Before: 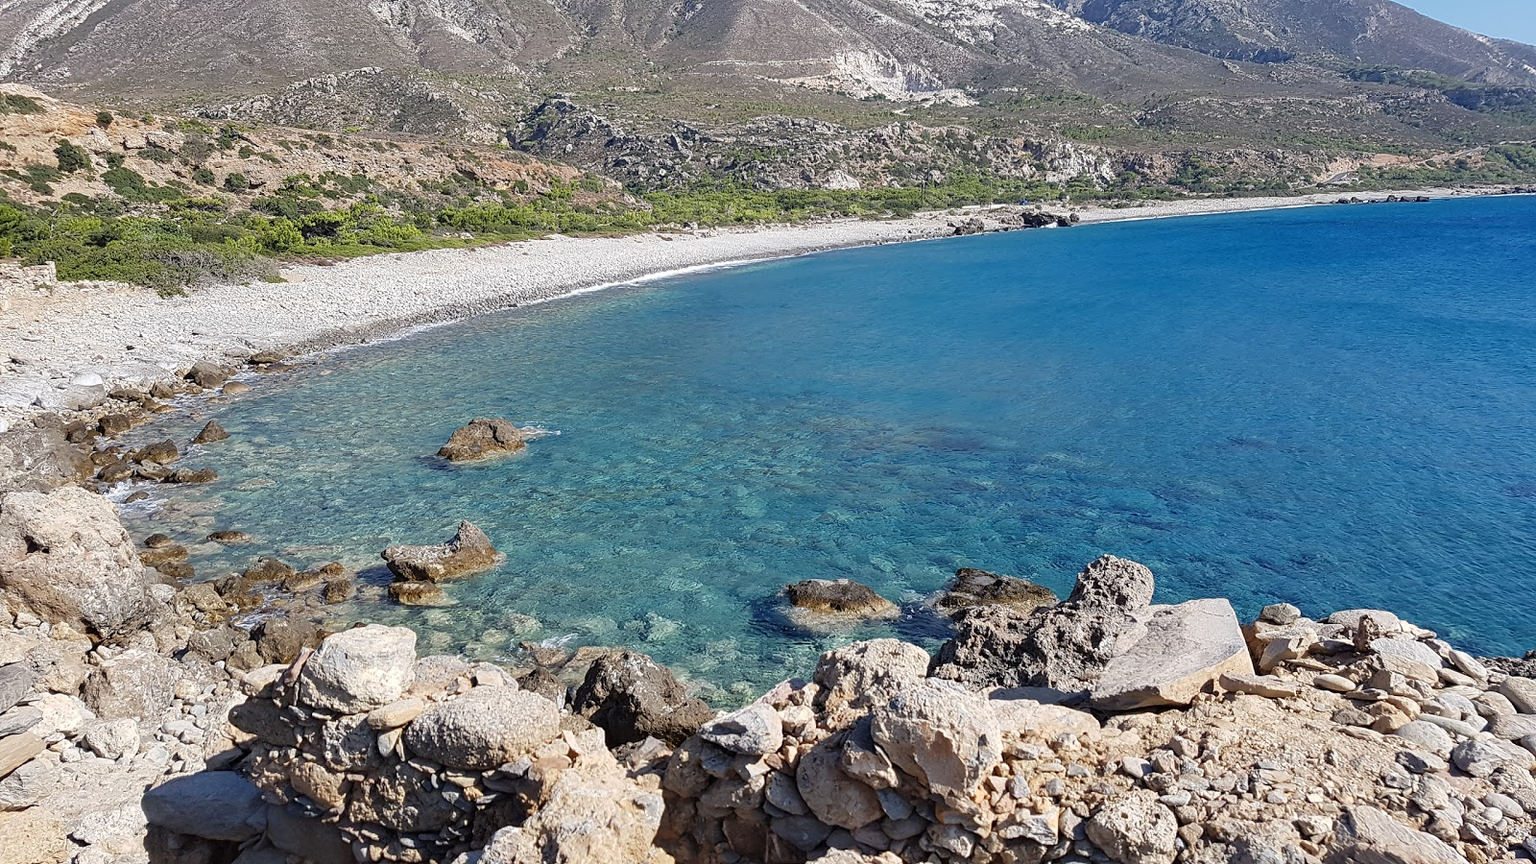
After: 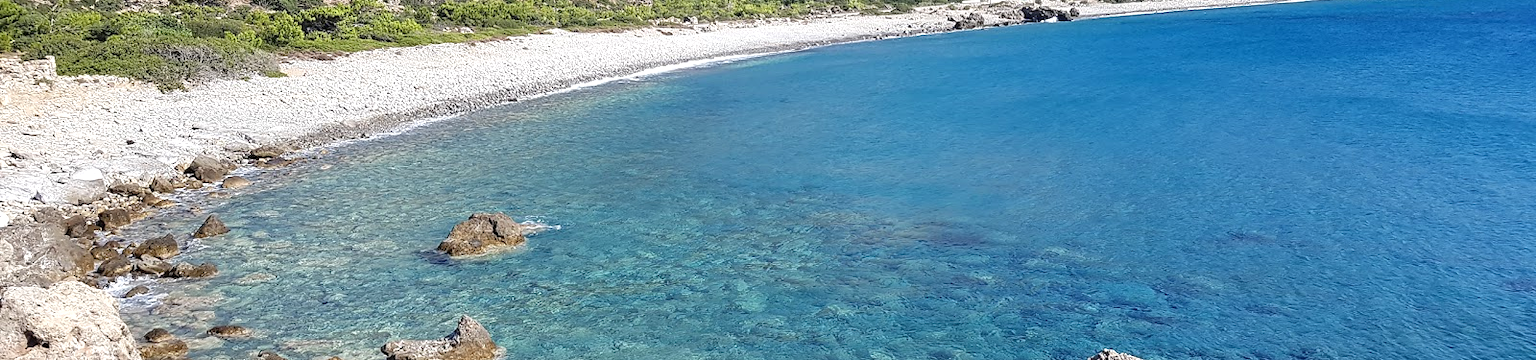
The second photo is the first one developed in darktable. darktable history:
crop and rotate: top 23.84%, bottom 34.294%
exposure: exposure 0.375 EV, compensate highlight preservation false
